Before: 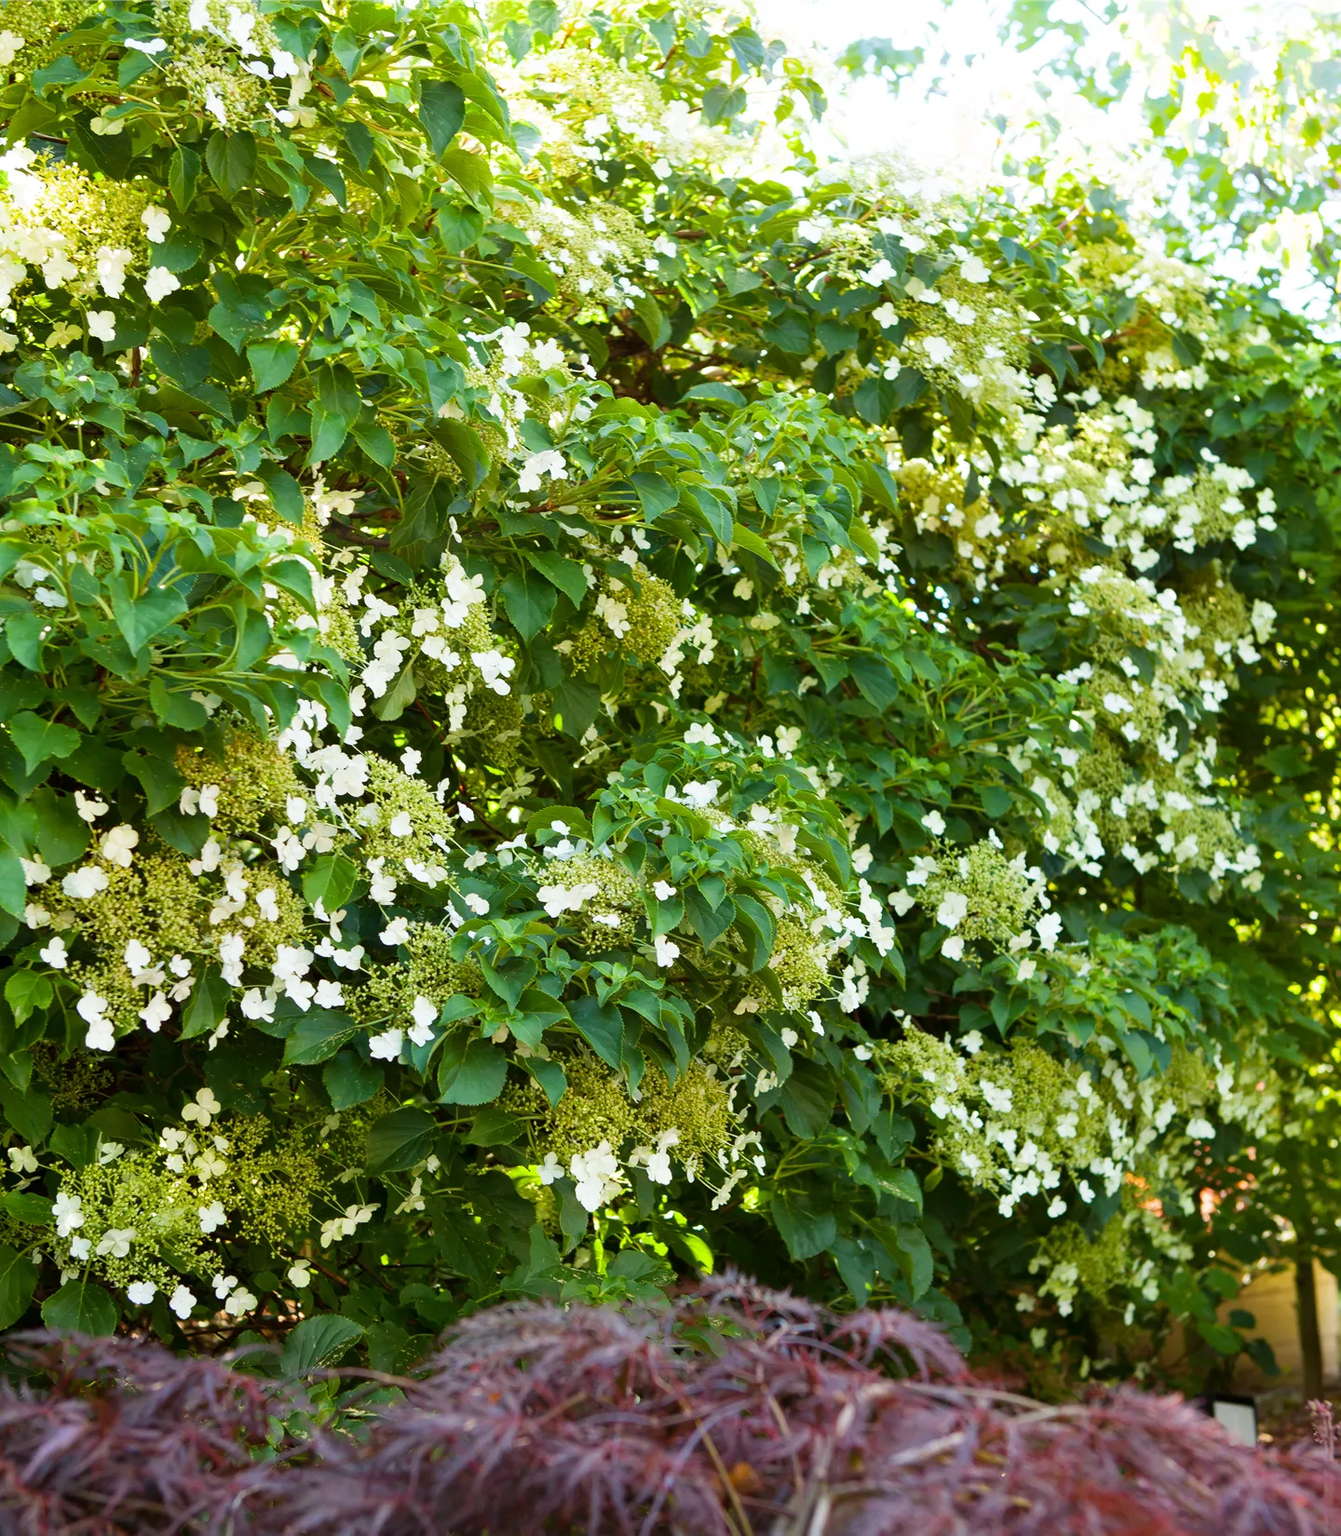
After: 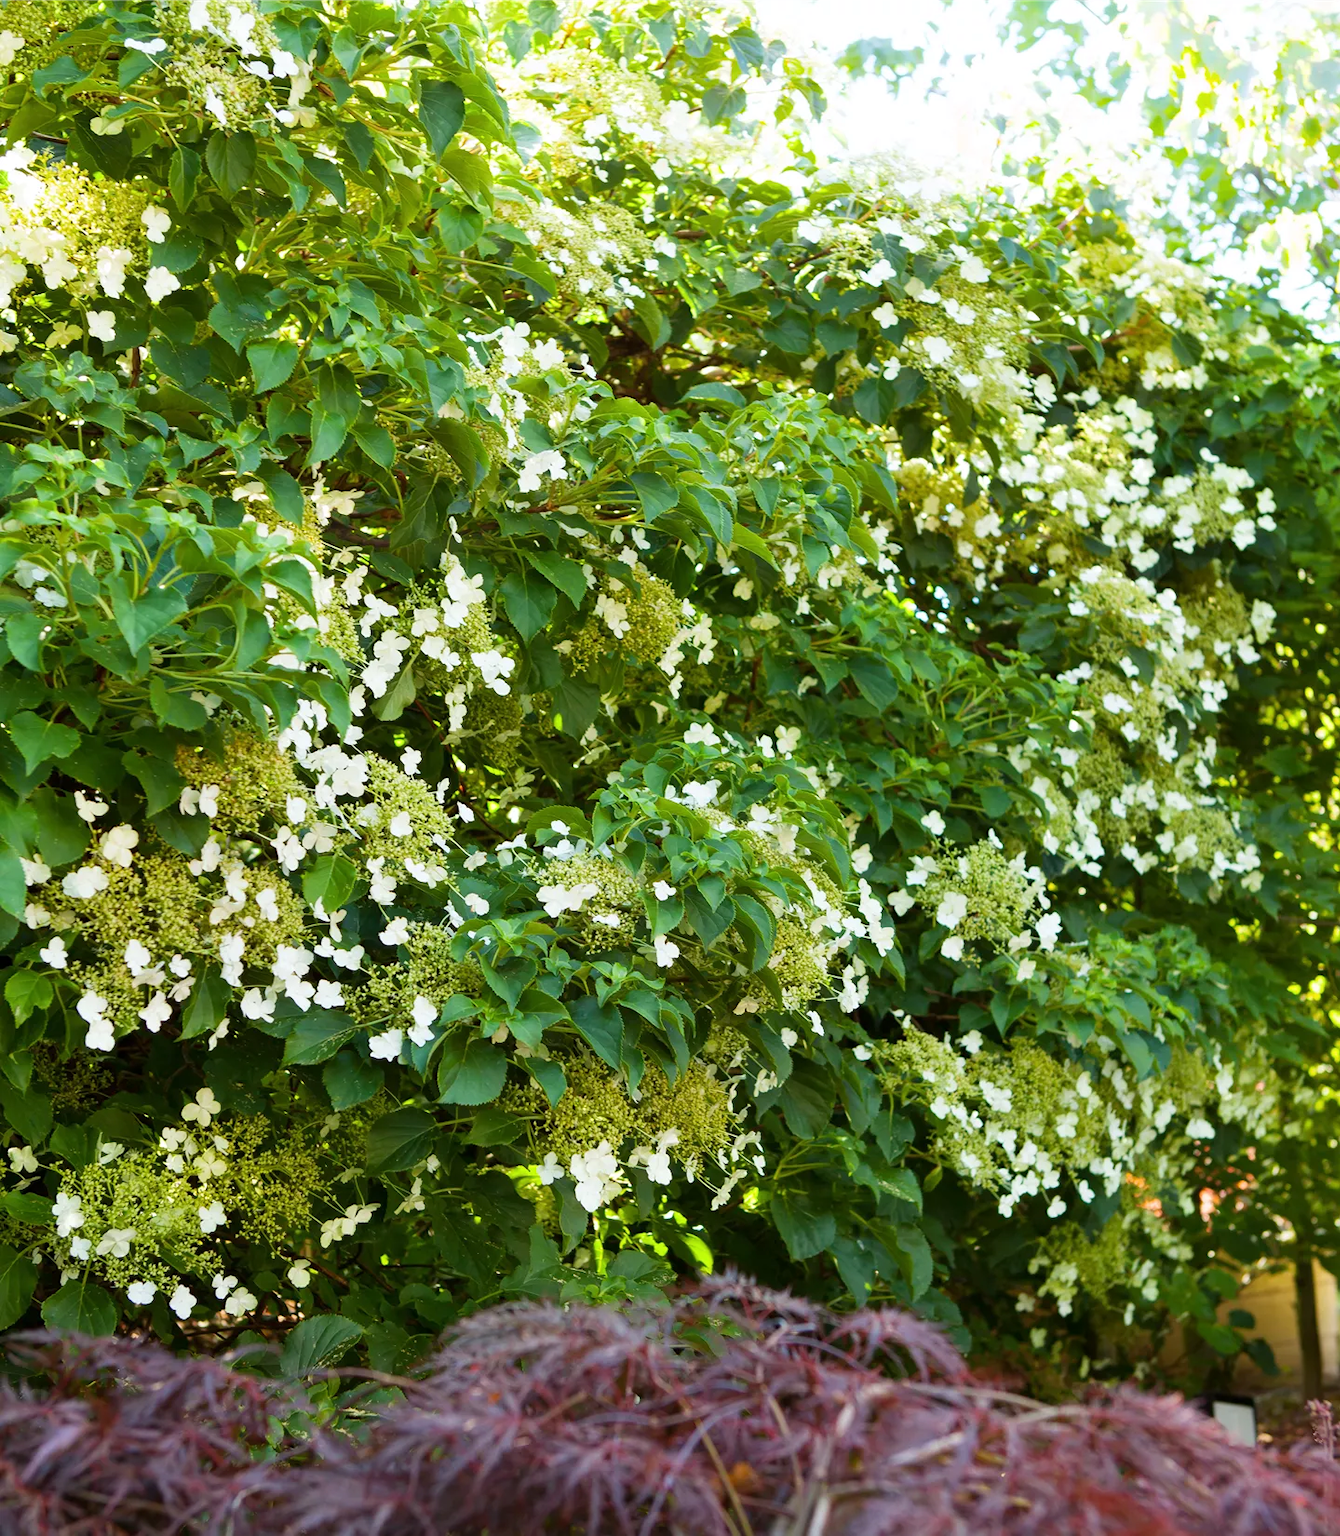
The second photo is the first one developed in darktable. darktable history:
color correction: highlights a* 0.082, highlights b* -0.672
